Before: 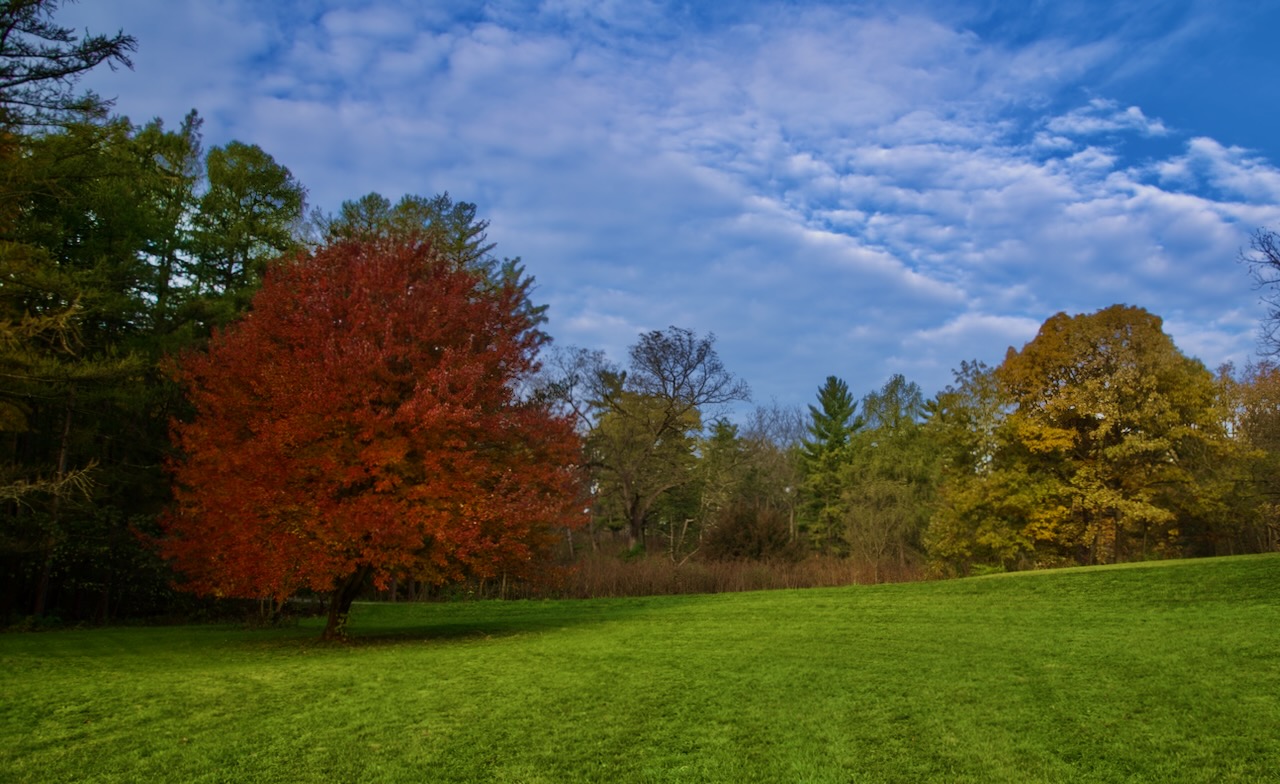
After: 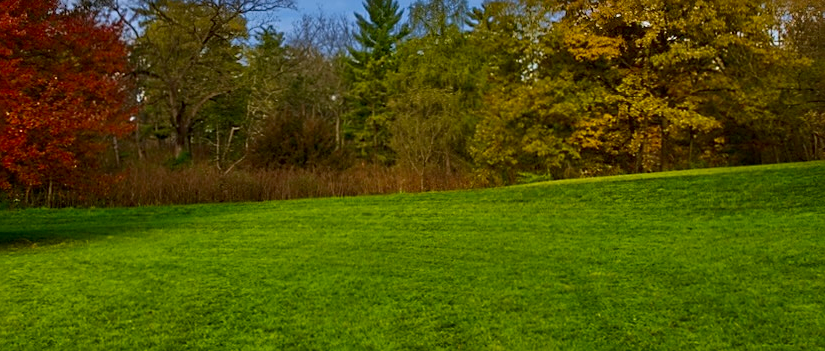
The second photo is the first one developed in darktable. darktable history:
crop and rotate: left 35.509%, top 50.238%, bottom 4.934%
sharpen: on, module defaults
contrast brightness saturation: contrast 0.08, saturation 0.2
